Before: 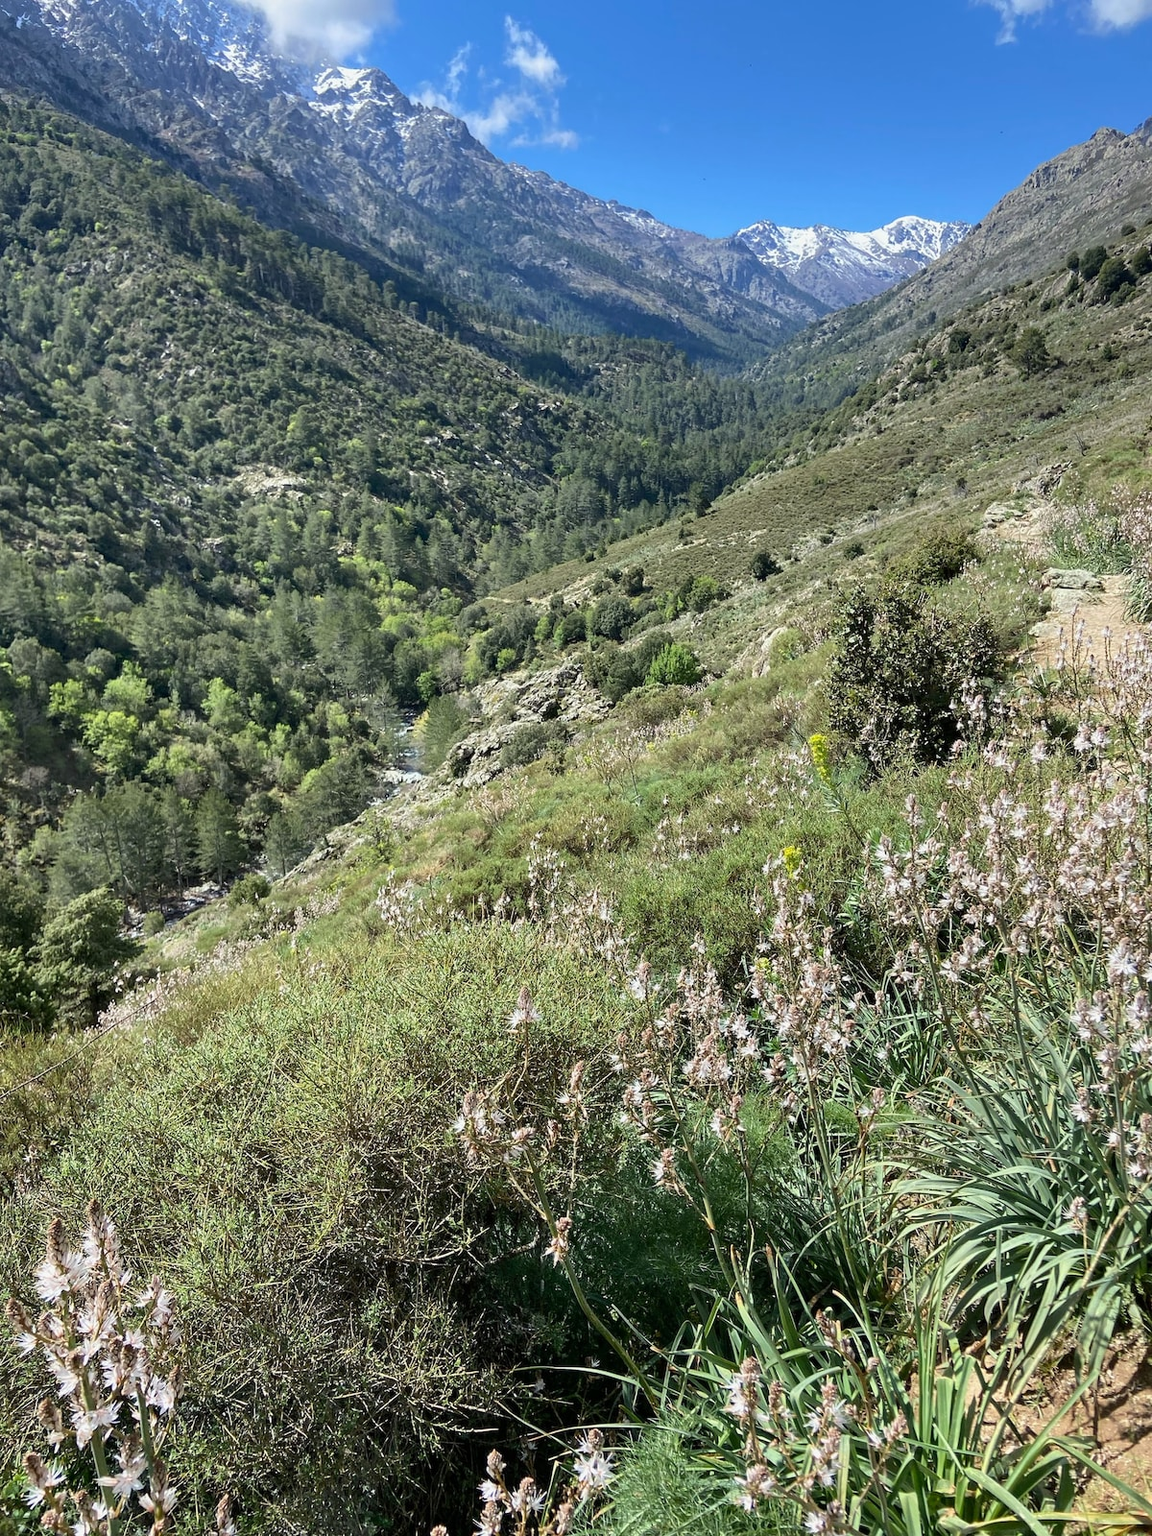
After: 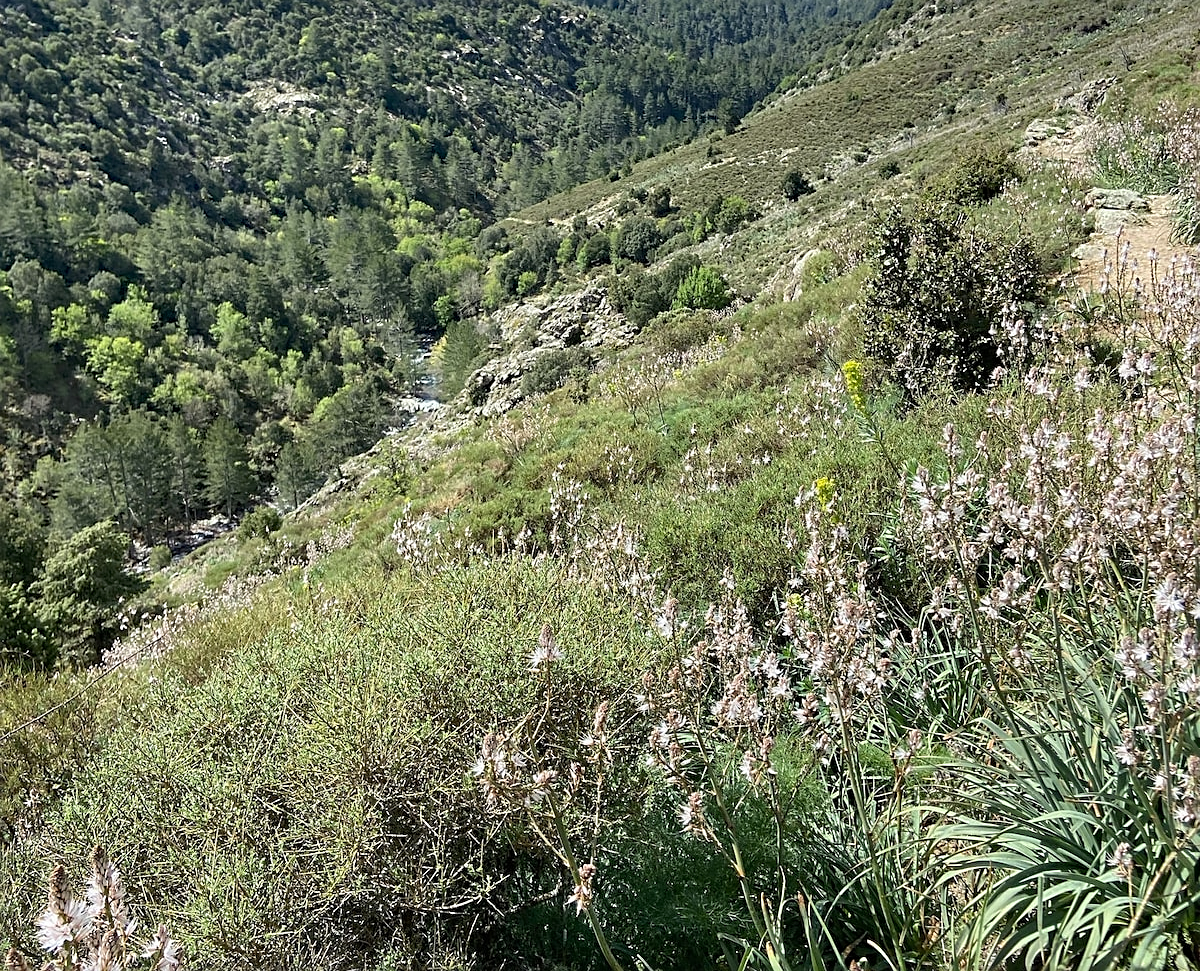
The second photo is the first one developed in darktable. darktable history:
crop and rotate: top 25.314%, bottom 13.956%
sharpen: on, module defaults
haze removal: compatibility mode true, adaptive false
